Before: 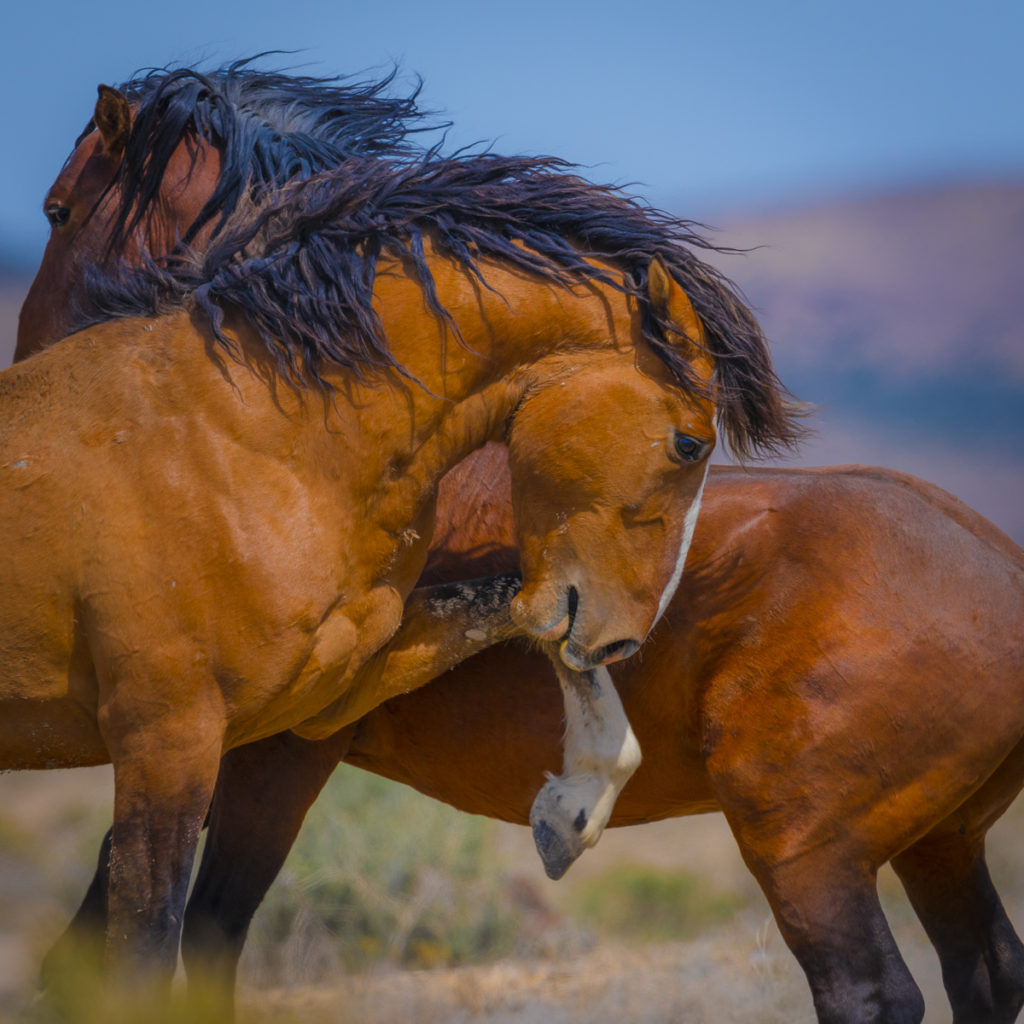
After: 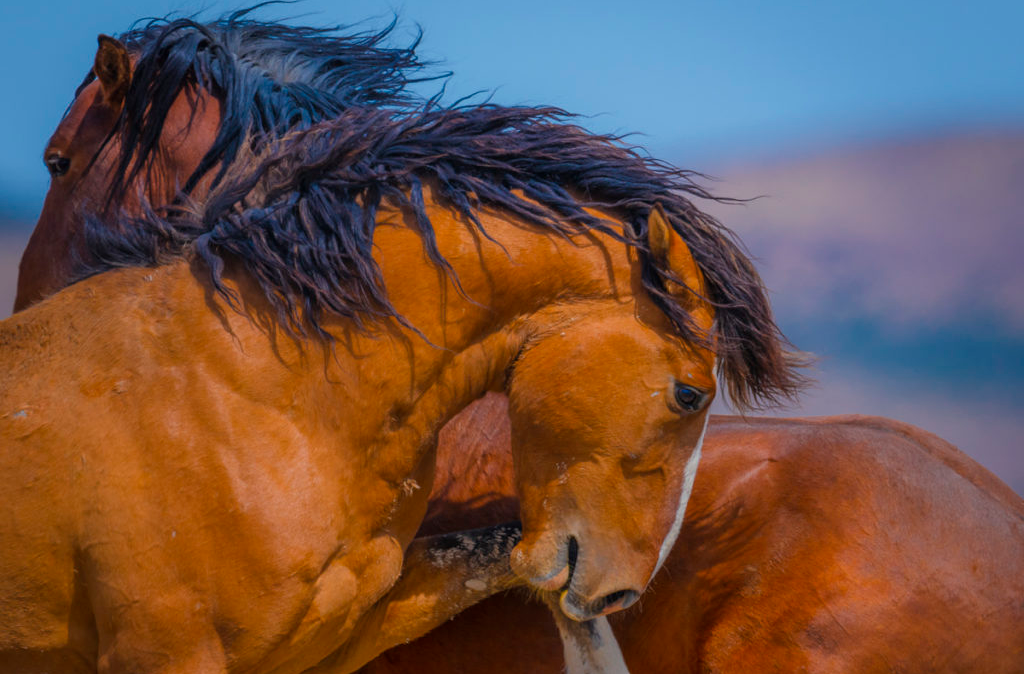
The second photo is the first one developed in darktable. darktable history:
crop and rotate: top 4.913%, bottom 29.182%
